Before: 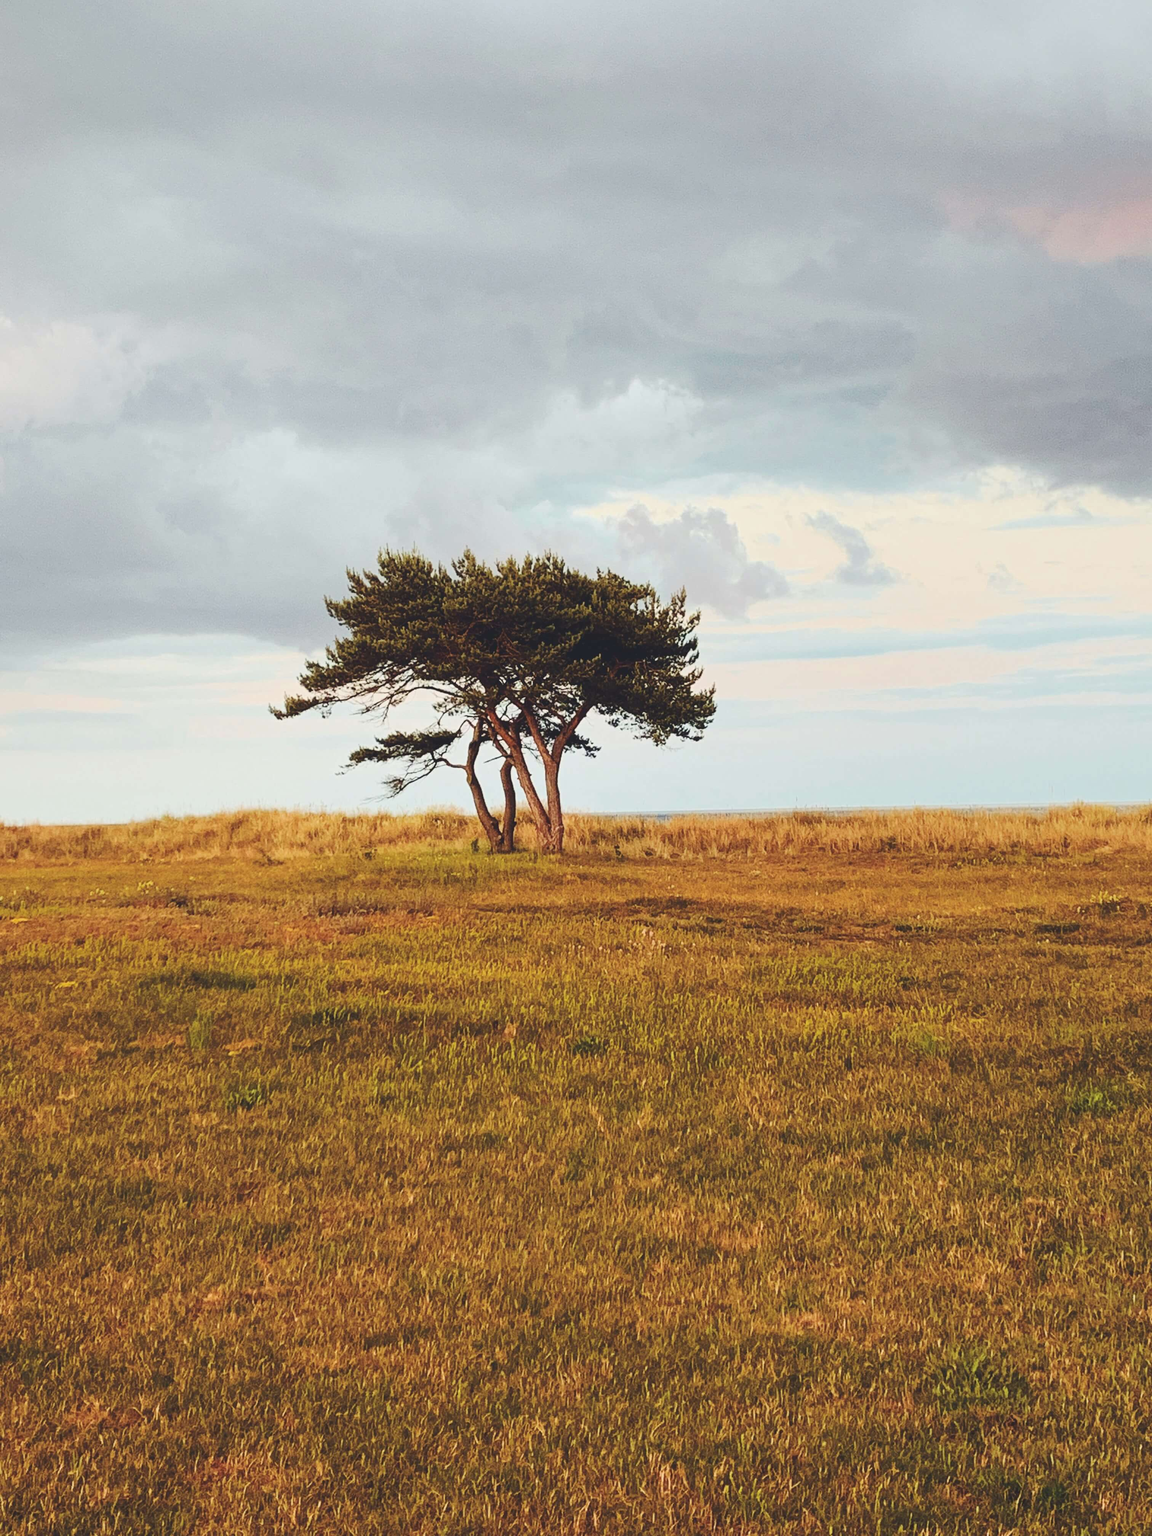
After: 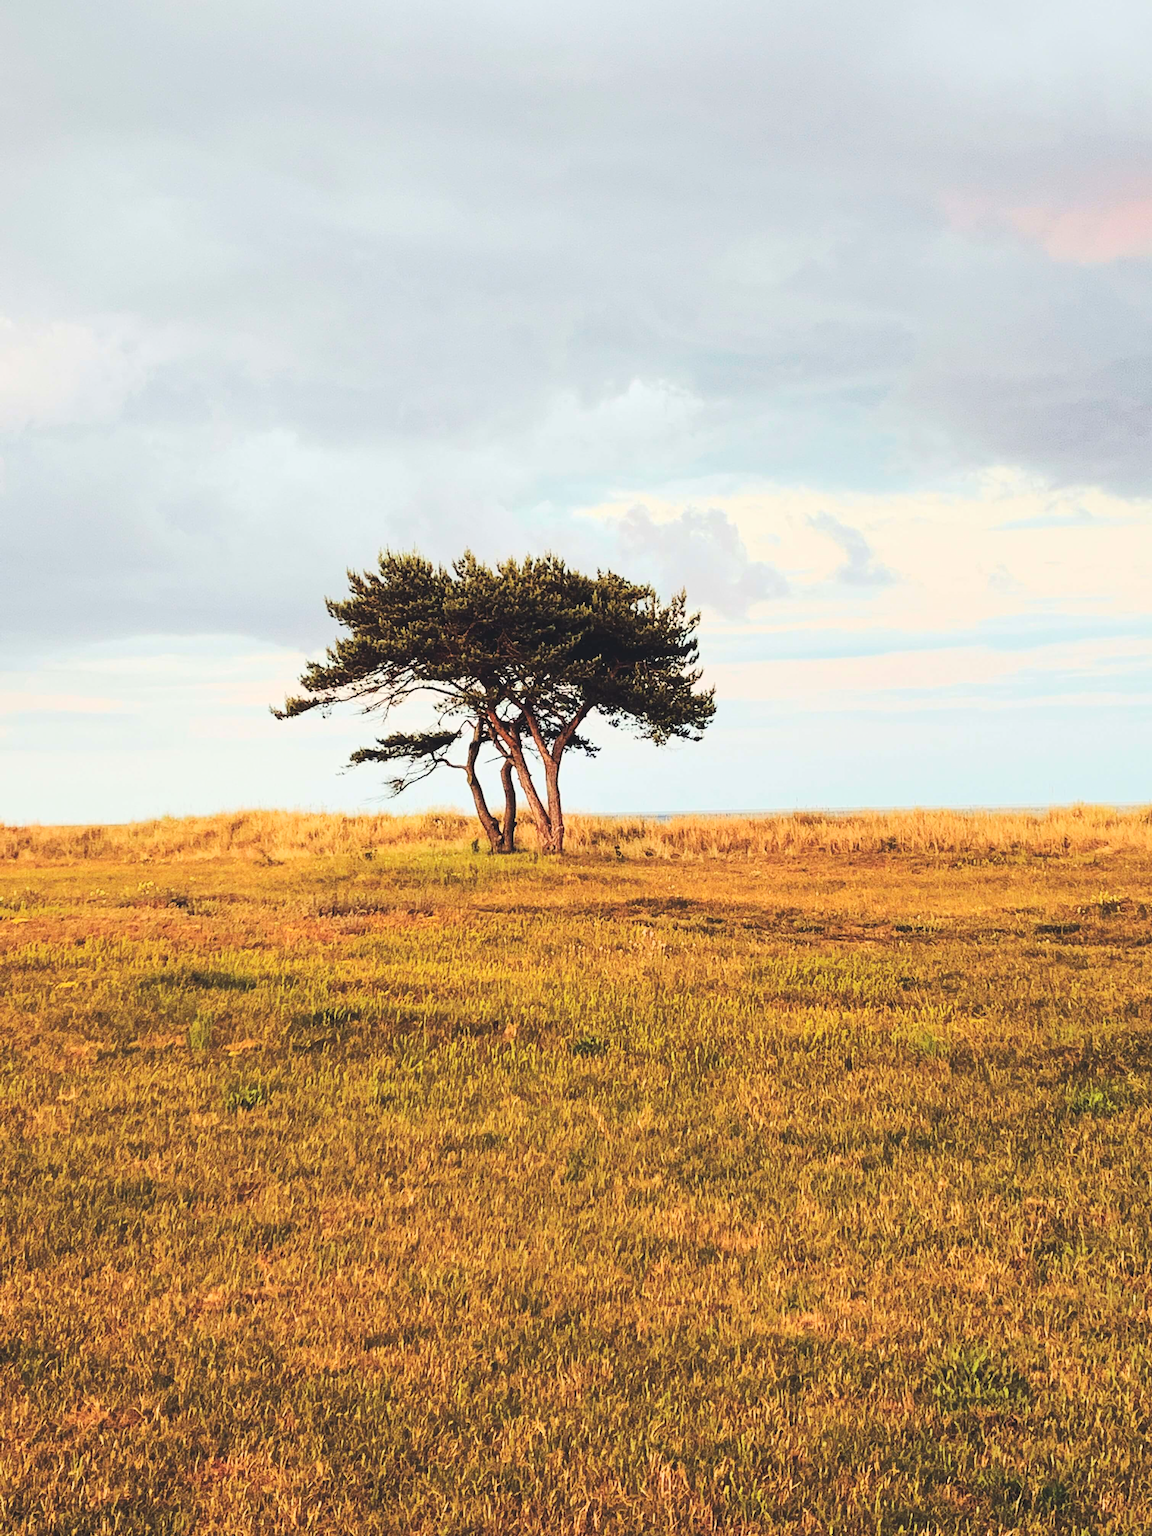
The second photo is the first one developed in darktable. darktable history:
tone curve: curves: ch0 [(0.014, 0) (0.13, 0.09) (0.227, 0.211) (0.346, 0.388) (0.499, 0.598) (0.662, 0.76) (0.795, 0.846) (1, 0.969)]; ch1 [(0, 0) (0.366, 0.367) (0.447, 0.417) (0.473, 0.484) (0.504, 0.502) (0.525, 0.518) (0.564, 0.548) (0.639, 0.643) (1, 1)]; ch2 [(0, 0) (0.333, 0.346) (0.375, 0.375) (0.424, 0.43) (0.476, 0.498) (0.496, 0.505) (0.517, 0.515) (0.542, 0.564) (0.583, 0.6) (0.64, 0.622) (0.723, 0.676) (1, 1)], color space Lab, linked channels, preserve colors none
levels: levels [0, 0.476, 0.951]
